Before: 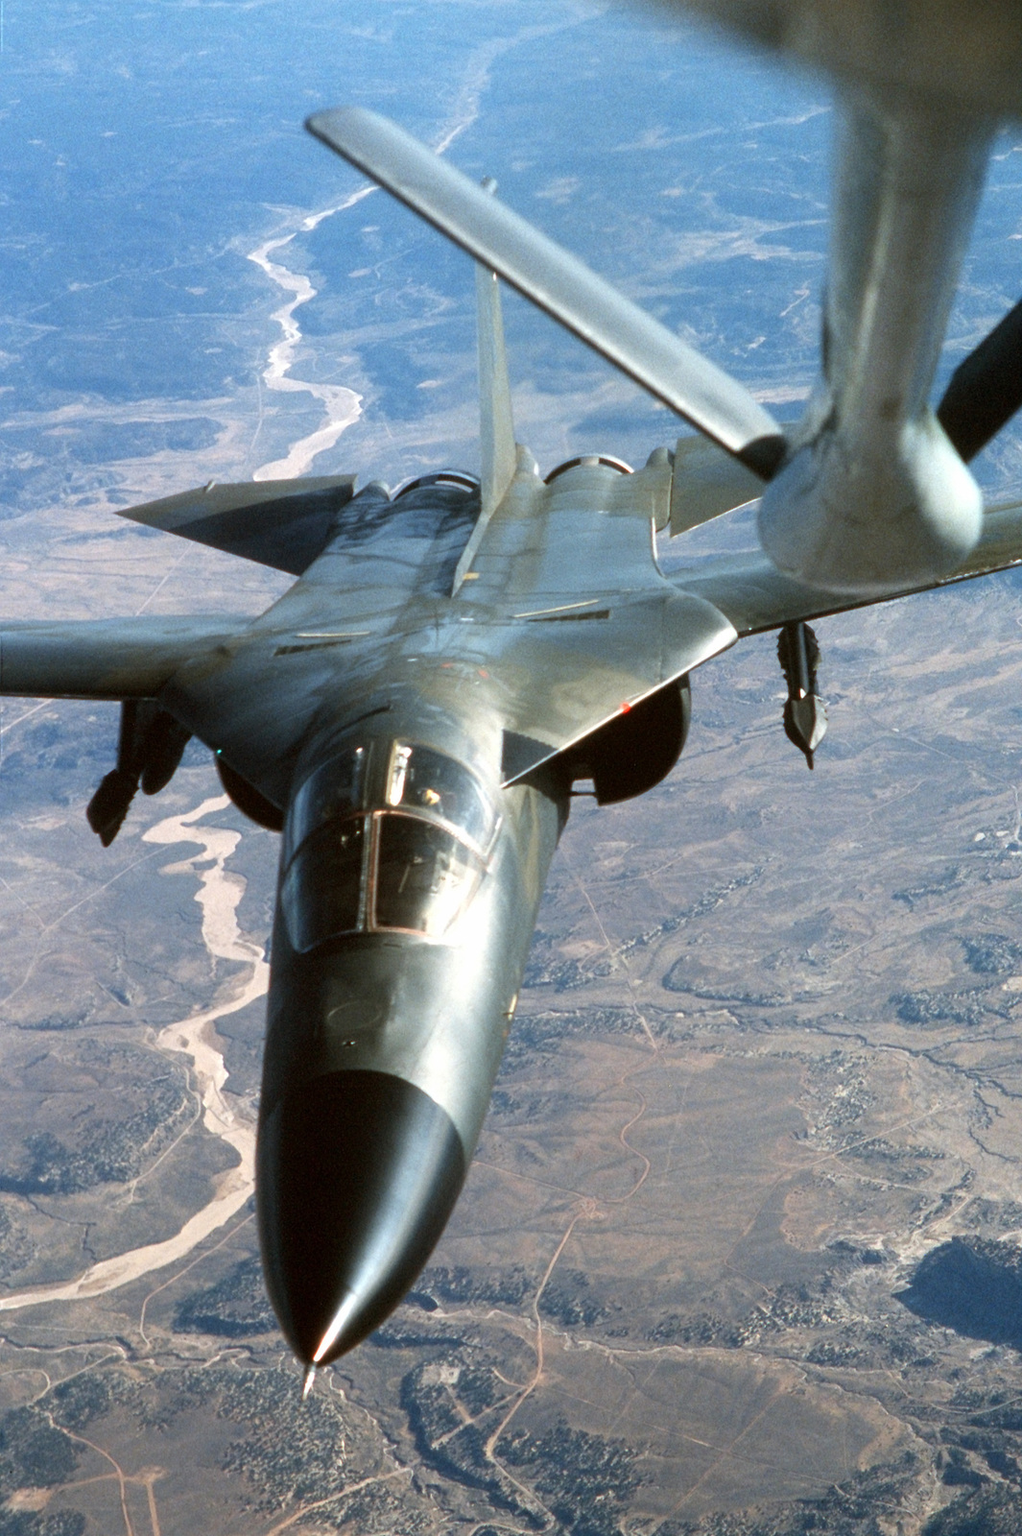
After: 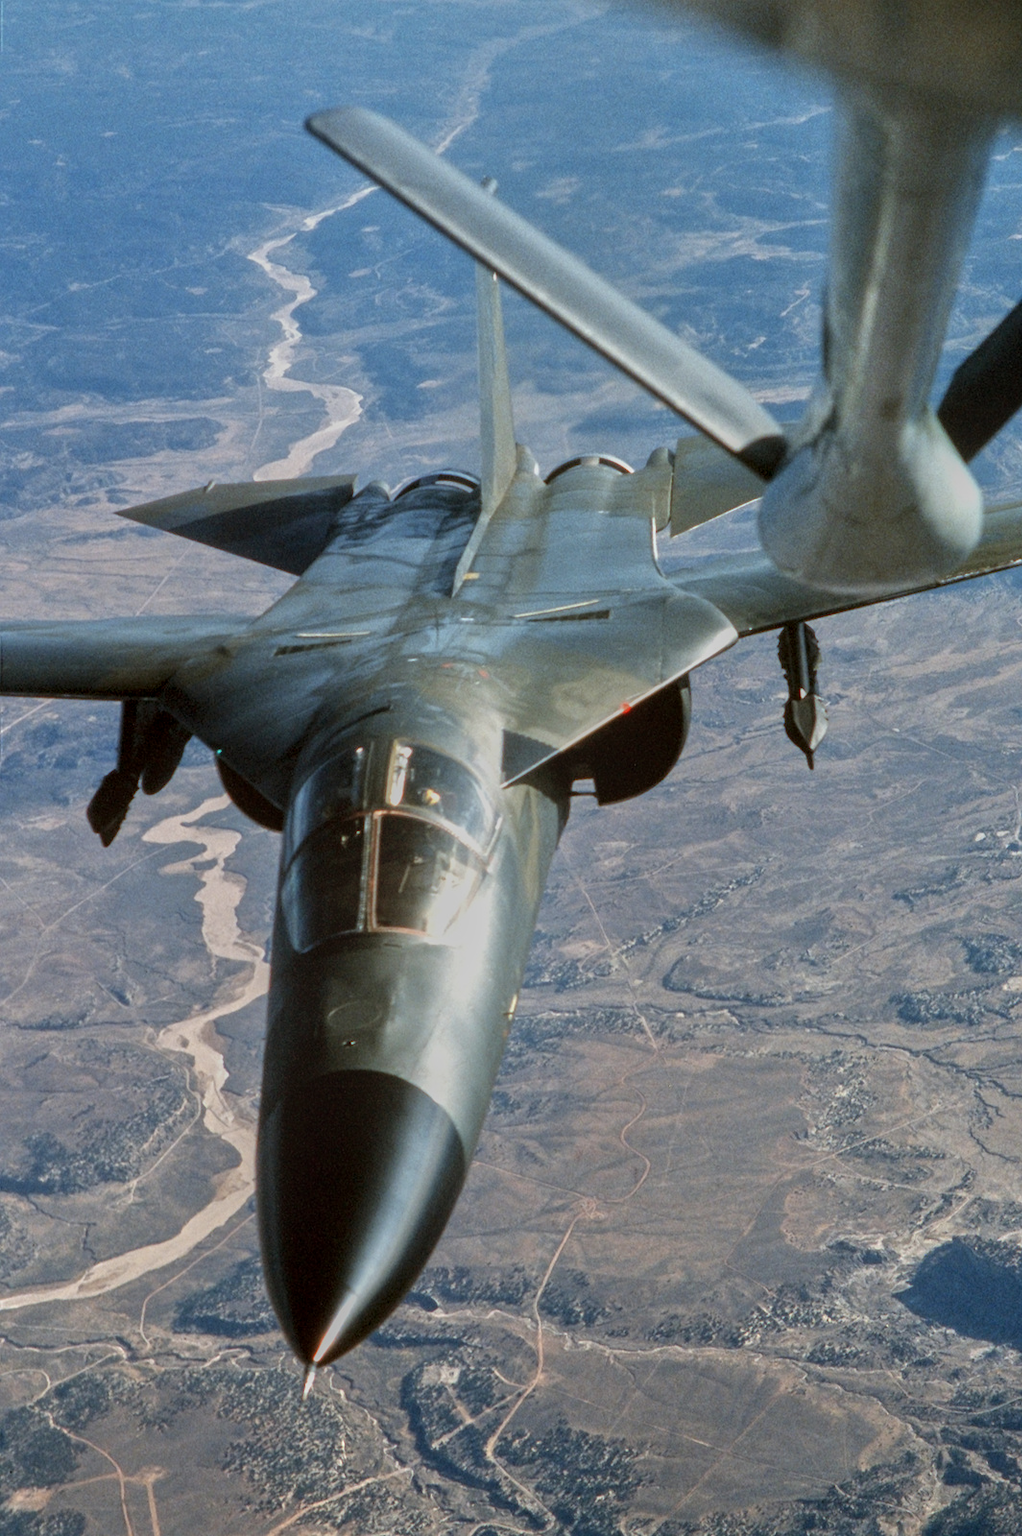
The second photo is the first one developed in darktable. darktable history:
tone equalizer: -8 EV -0.002 EV, -7 EV 0.005 EV, -6 EV -0.008 EV, -5 EV 0.007 EV, -4 EV -0.042 EV, -3 EV -0.233 EV, -2 EV -0.662 EV, -1 EV -0.983 EV, +0 EV -0.969 EV, smoothing diameter 2%, edges refinement/feathering 20, mask exposure compensation -1.57 EV, filter diffusion 5
color correction: saturation 0.99
local contrast: on, module defaults
bloom: on, module defaults
